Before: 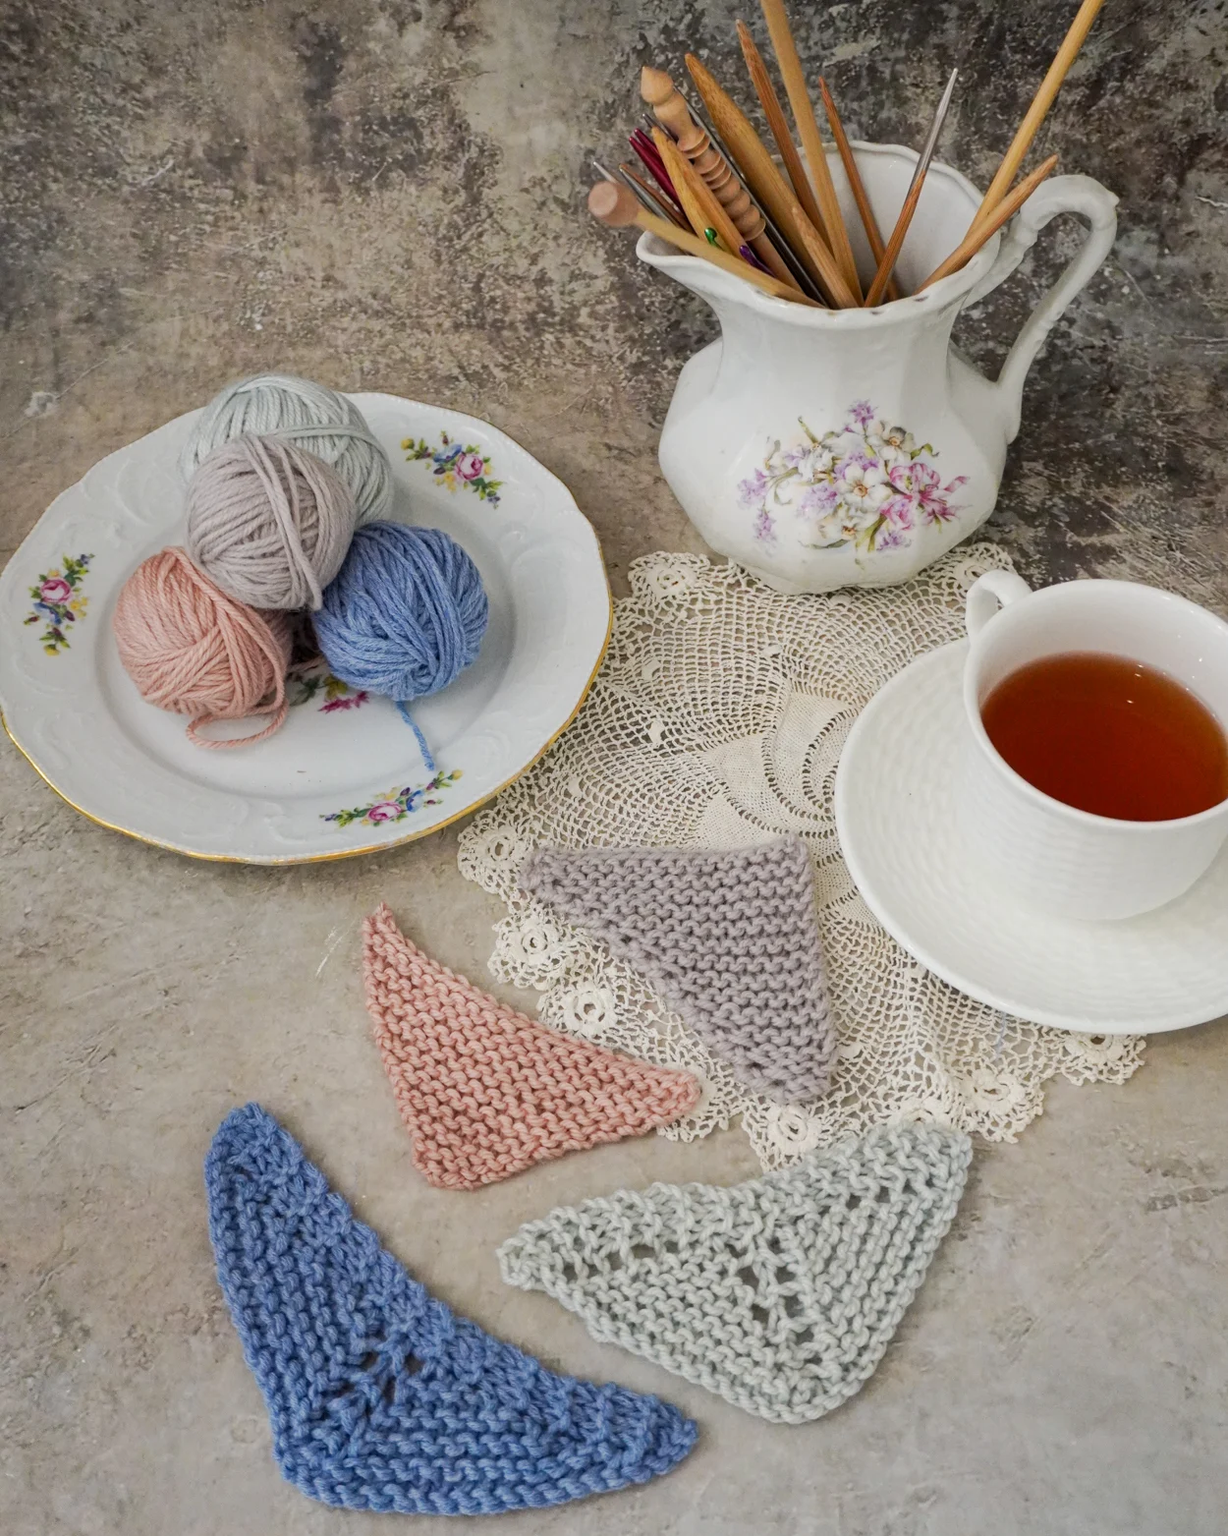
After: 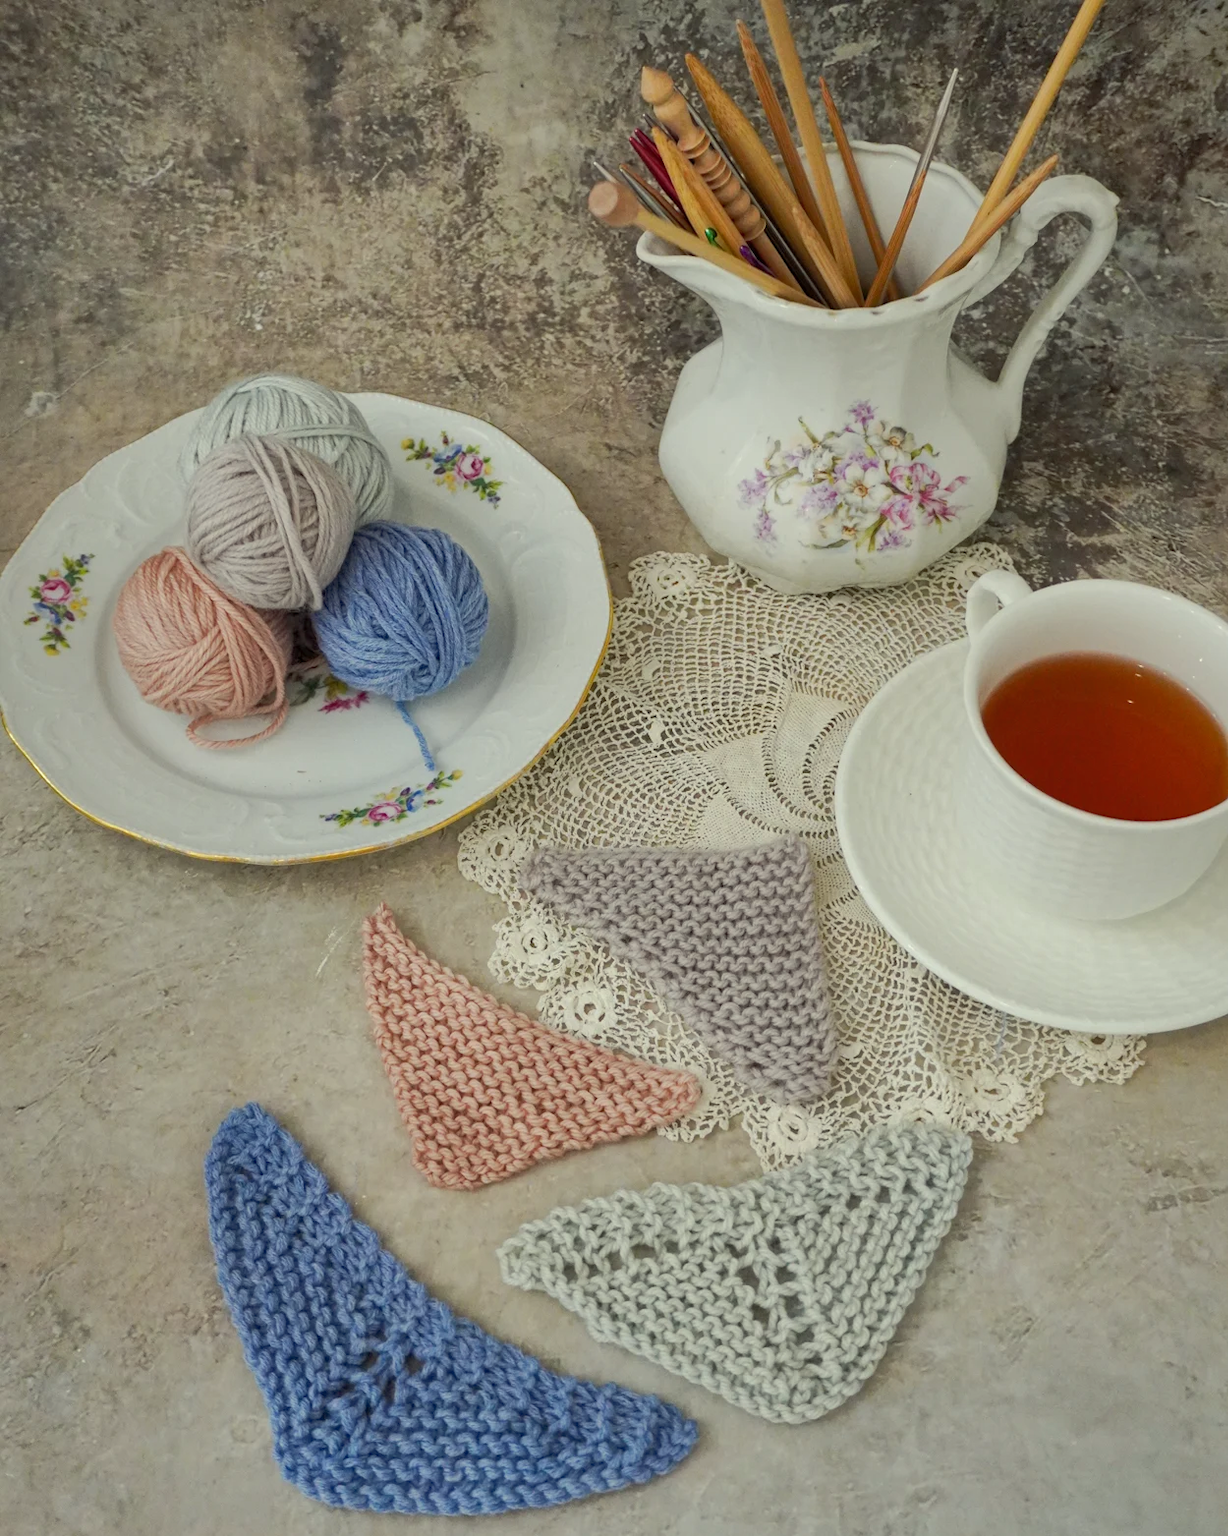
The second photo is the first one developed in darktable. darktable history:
color correction: highlights a* -4.28, highlights b* 6.53
shadows and highlights: on, module defaults
